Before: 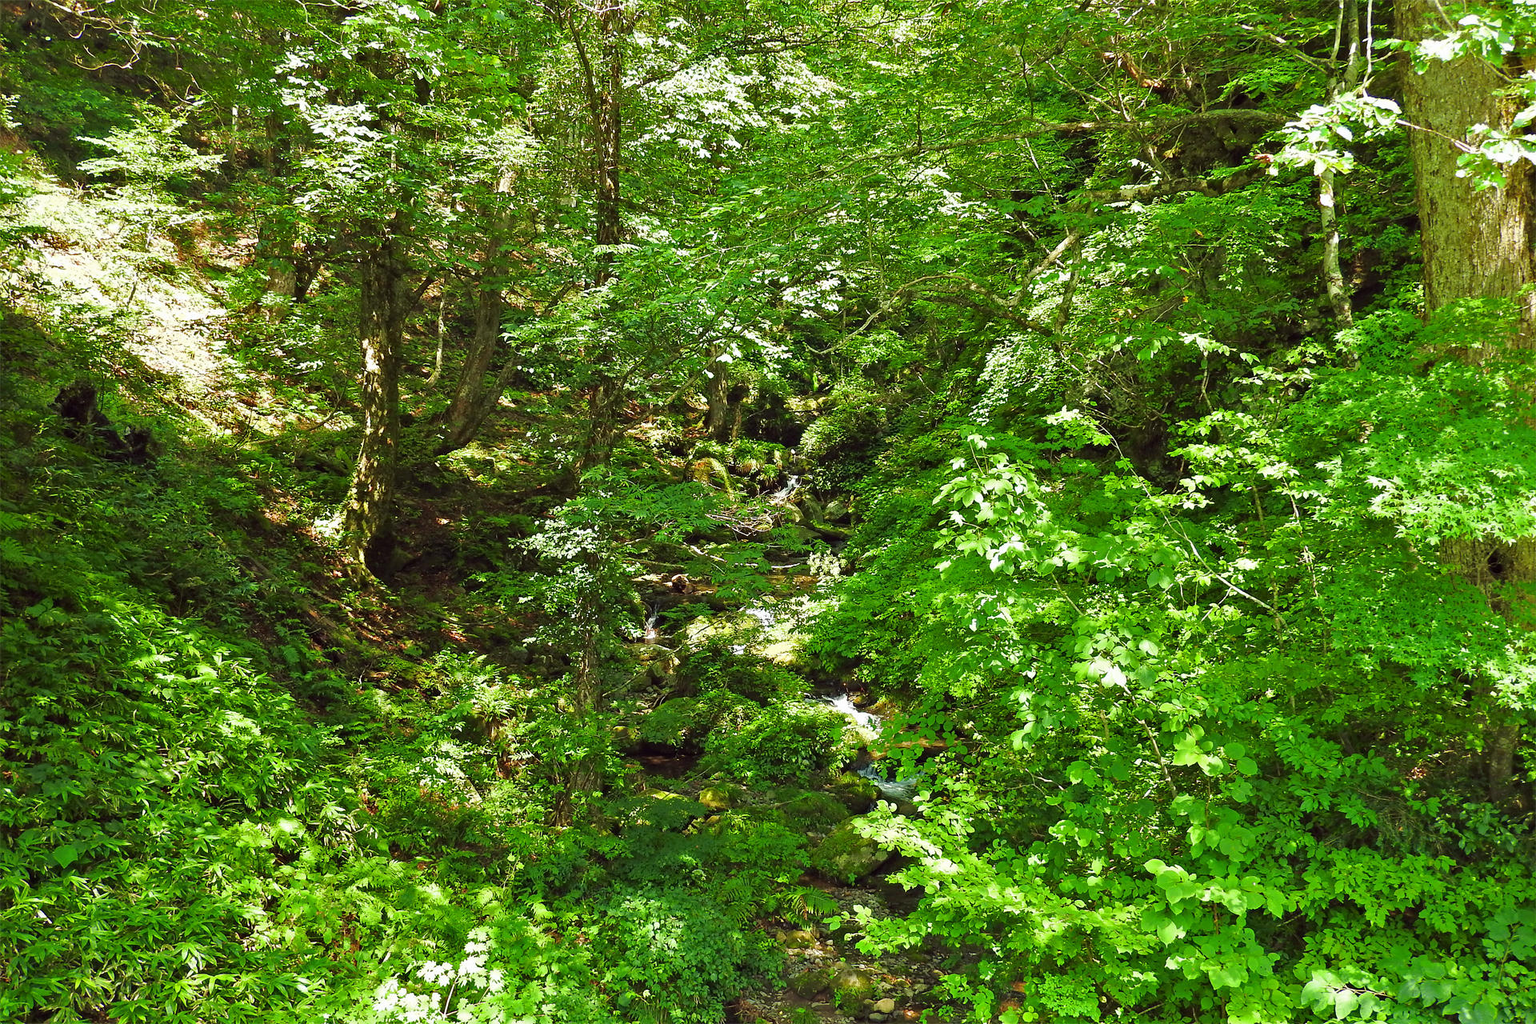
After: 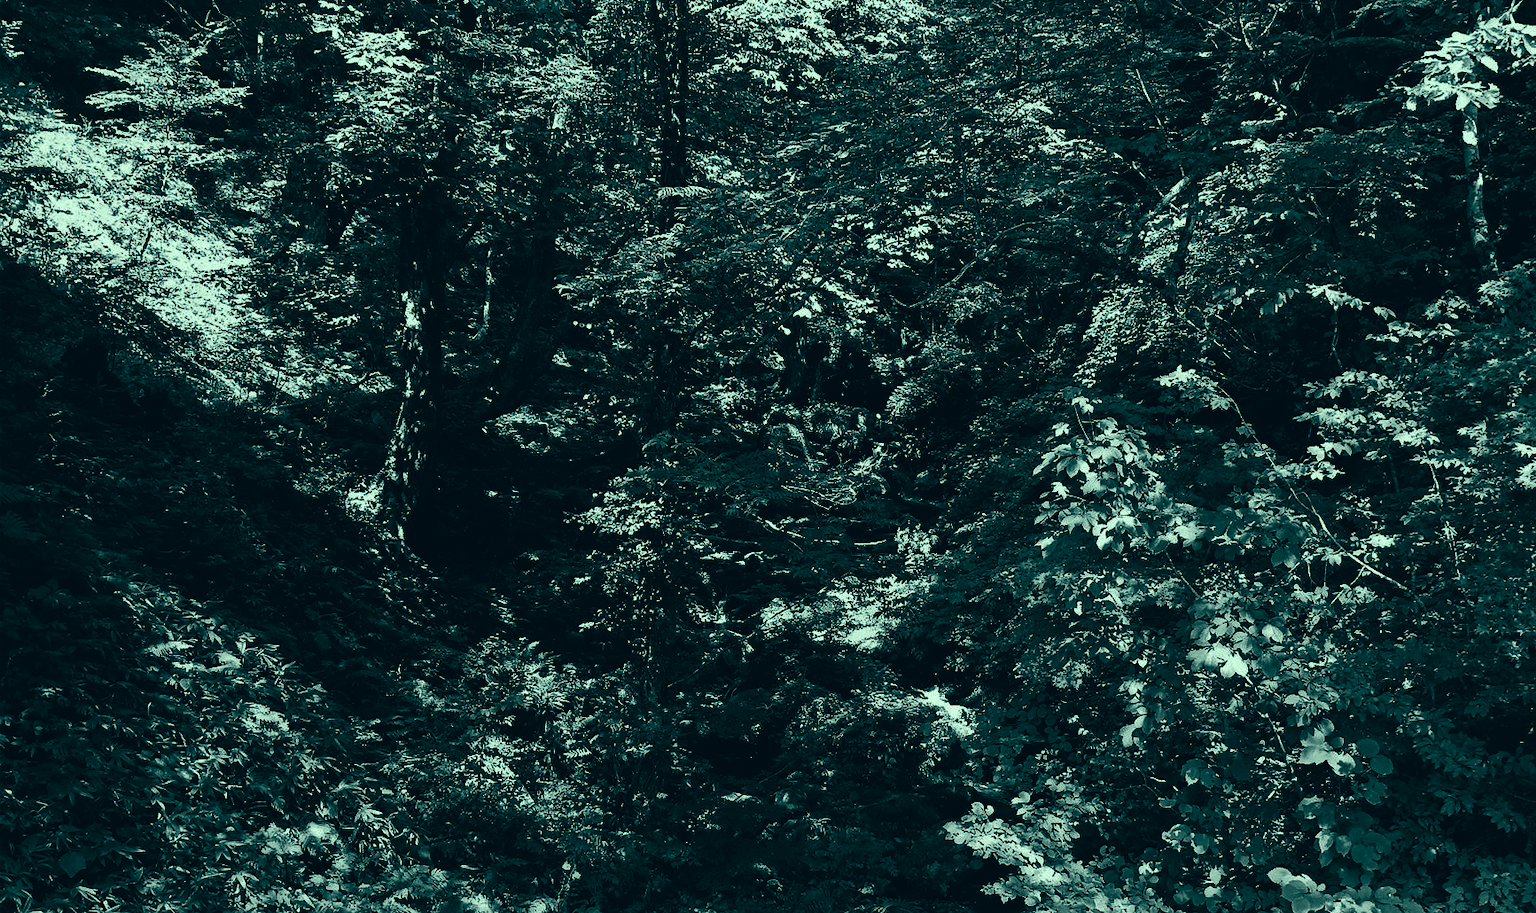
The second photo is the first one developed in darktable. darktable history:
white balance: red 0.871, blue 1.249
color correction: highlights a* -20.08, highlights b* 9.8, shadows a* -20.4, shadows b* -10.76
crop: top 7.49%, right 9.717%, bottom 11.943%
contrast brightness saturation: contrast 0.02, brightness -1, saturation -1
